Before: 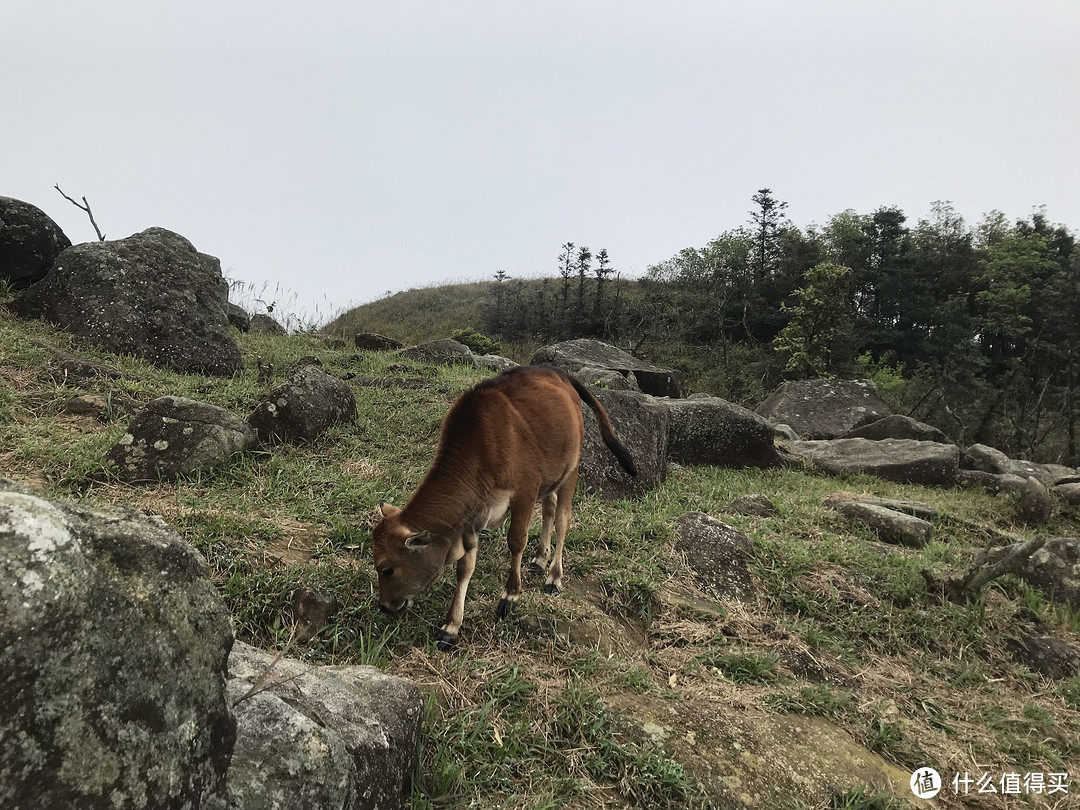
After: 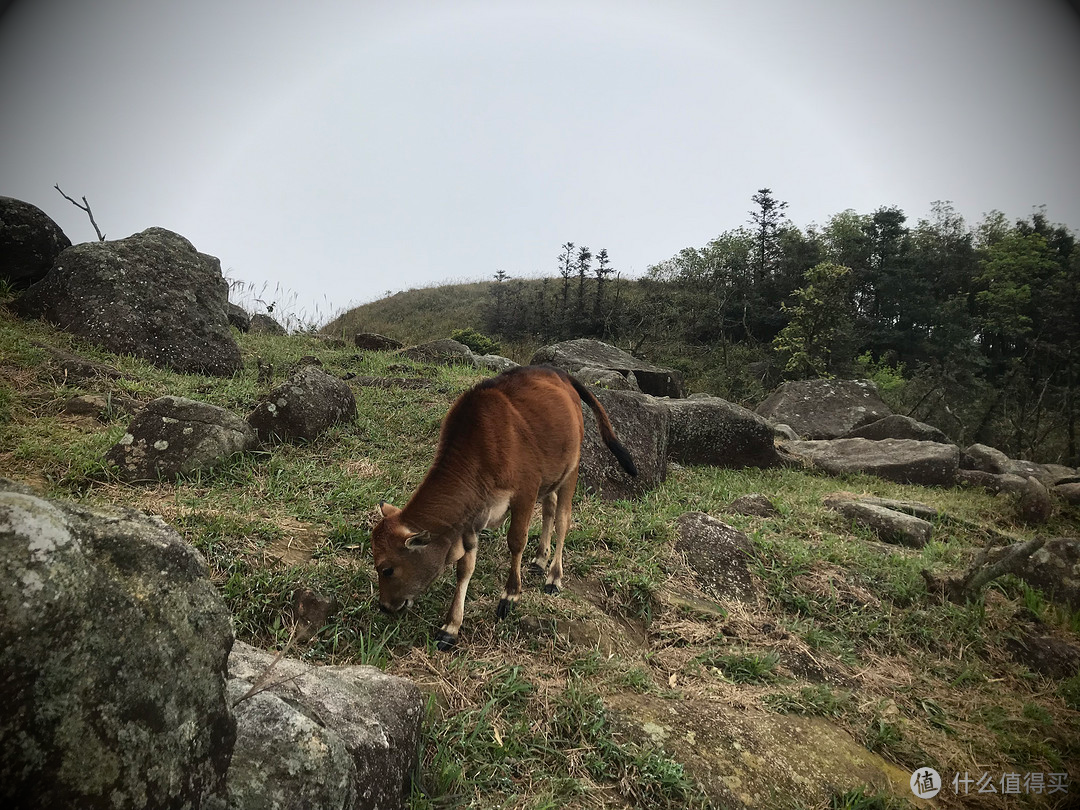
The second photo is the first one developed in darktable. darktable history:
vignetting: fall-off start 73.26%, brightness -0.986, saturation 0.493, unbound false
